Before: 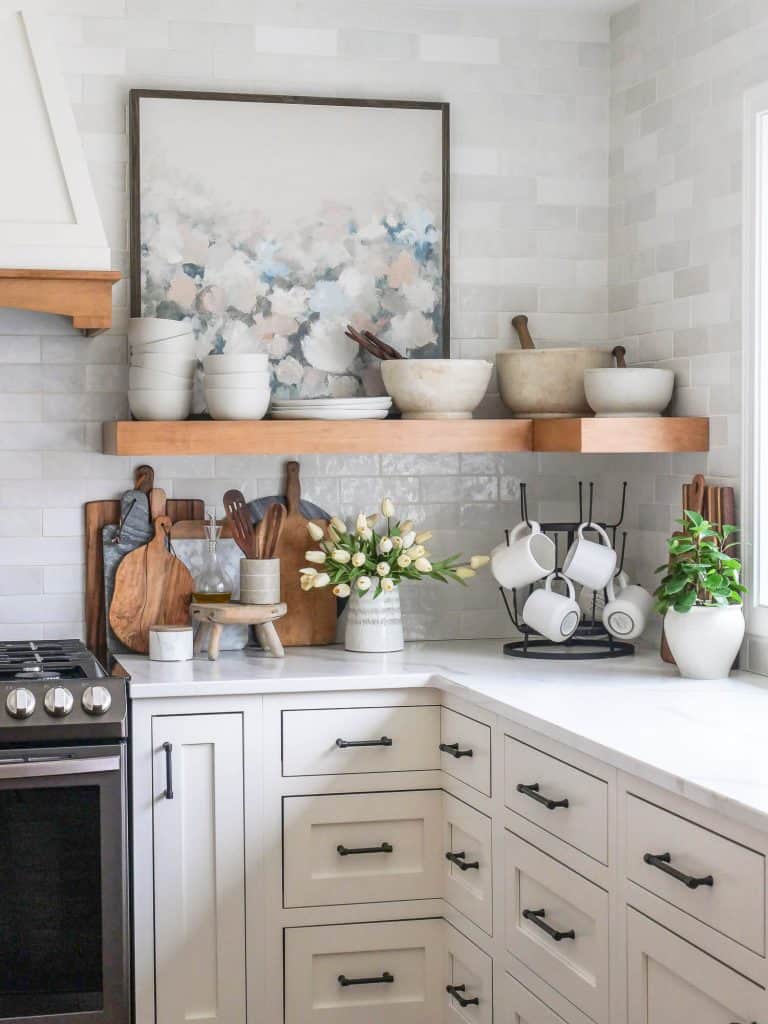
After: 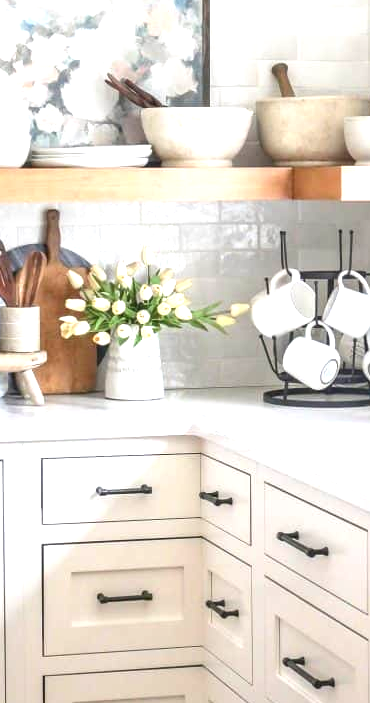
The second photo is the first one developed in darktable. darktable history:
crop: left 31.379%, top 24.658%, right 20.326%, bottom 6.628%
exposure: black level correction 0, exposure 1 EV, compensate exposure bias true, compensate highlight preservation false
